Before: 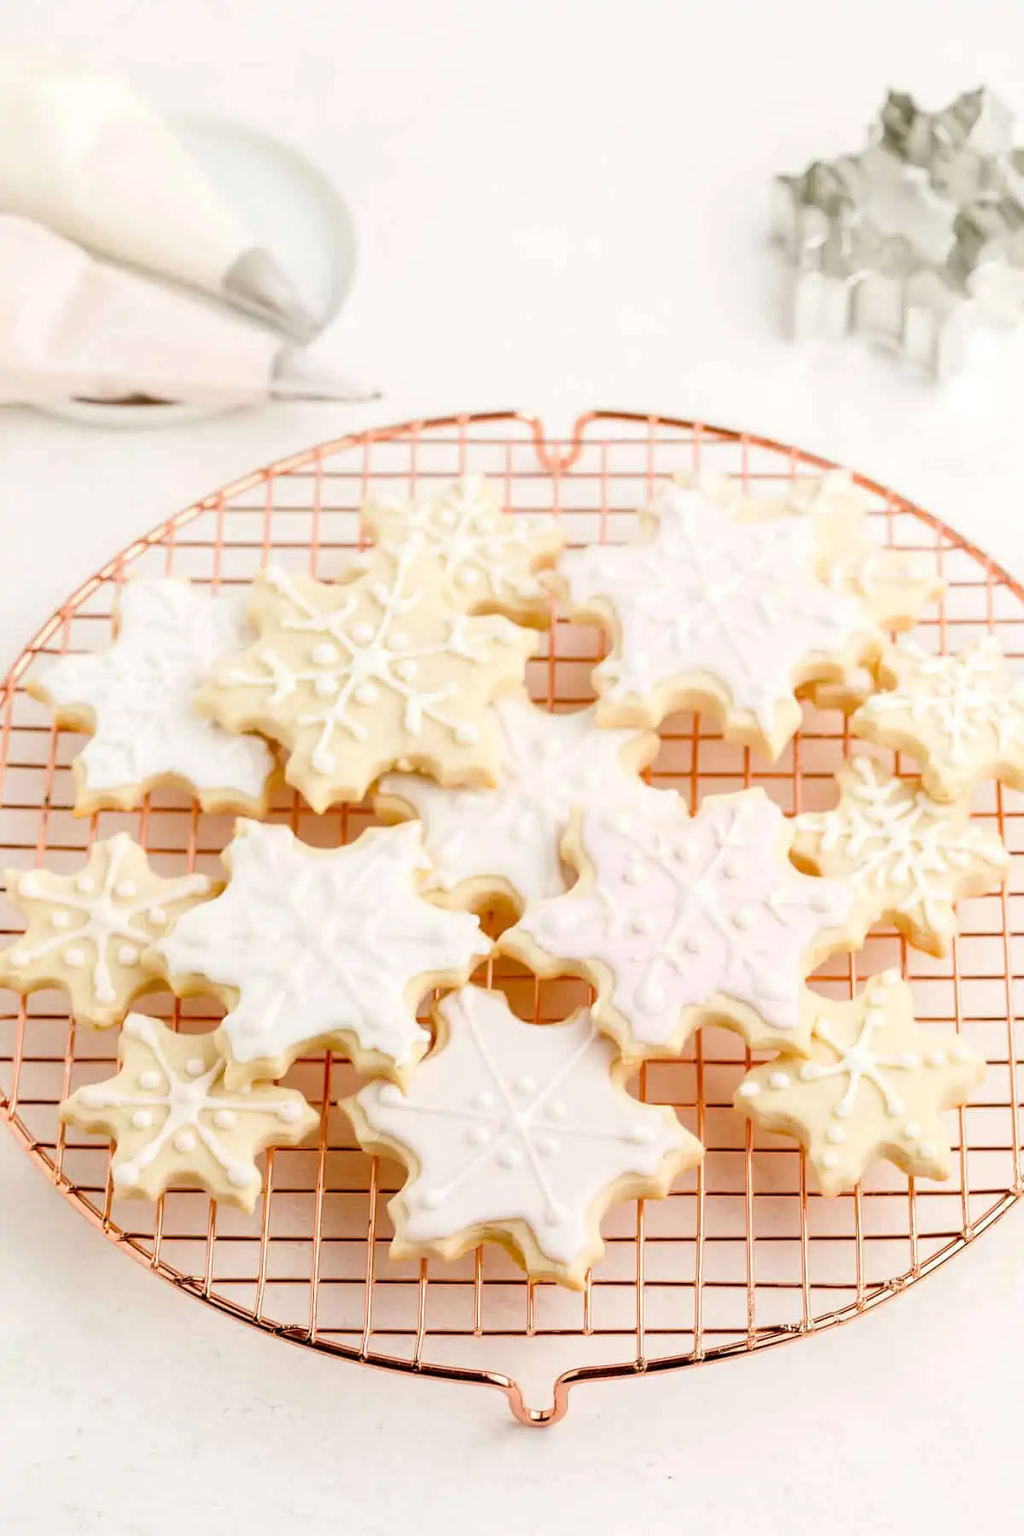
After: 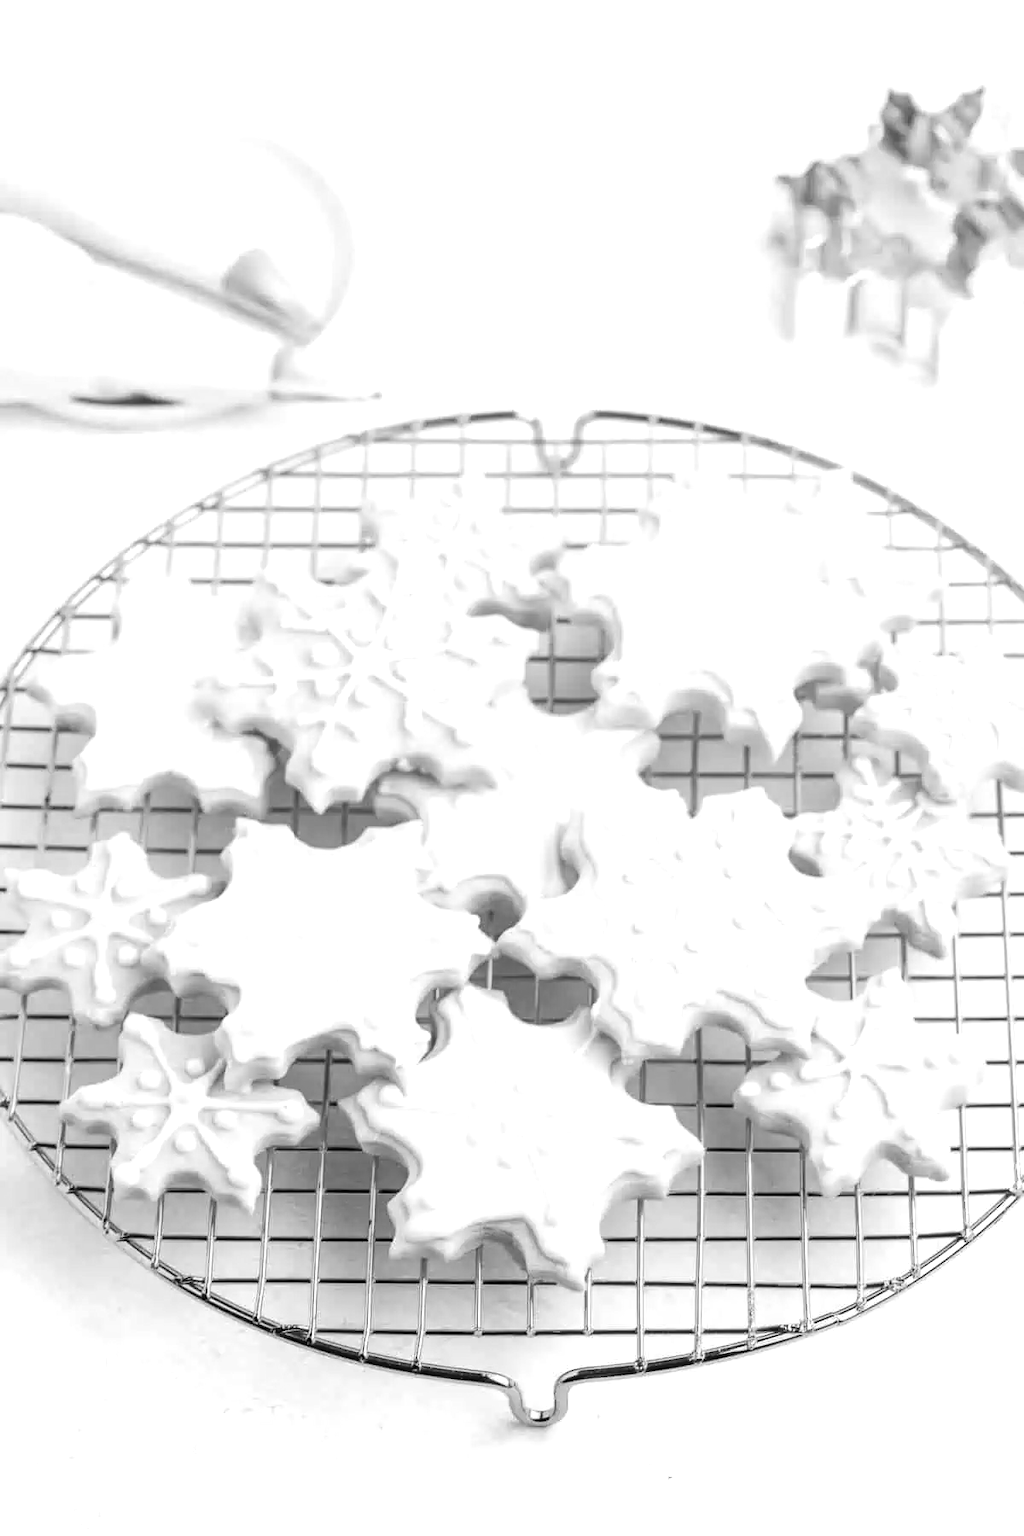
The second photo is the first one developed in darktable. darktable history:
exposure: black level correction 0, exposure 0.5 EV, compensate exposure bias true, compensate highlight preservation false
local contrast: on, module defaults
color calibration: output gray [0.21, 0.42, 0.37, 0], gray › normalize channels true, illuminant same as pipeline (D50), adaptation XYZ, x 0.346, y 0.359, gamut compression 0
color zones: curves: ch0 [(0, 0.299) (0.25, 0.383) (0.456, 0.352) (0.736, 0.571)]; ch1 [(0, 0.63) (0.151, 0.568) (0.254, 0.416) (0.47, 0.558) (0.732, 0.37) (0.909, 0.492)]; ch2 [(0.004, 0.604) (0.158, 0.443) (0.257, 0.403) (0.761, 0.468)]
